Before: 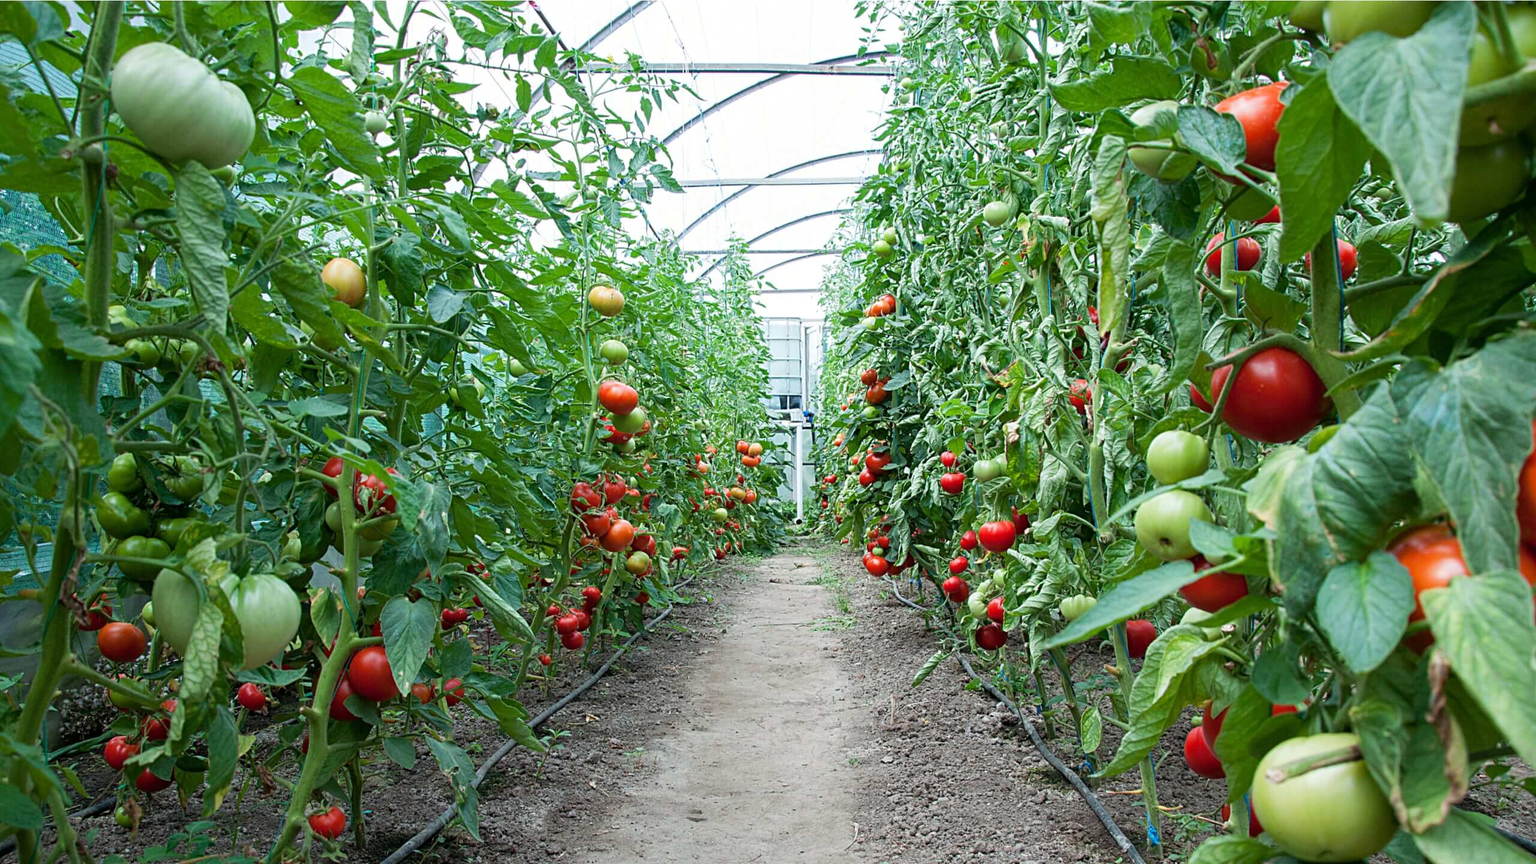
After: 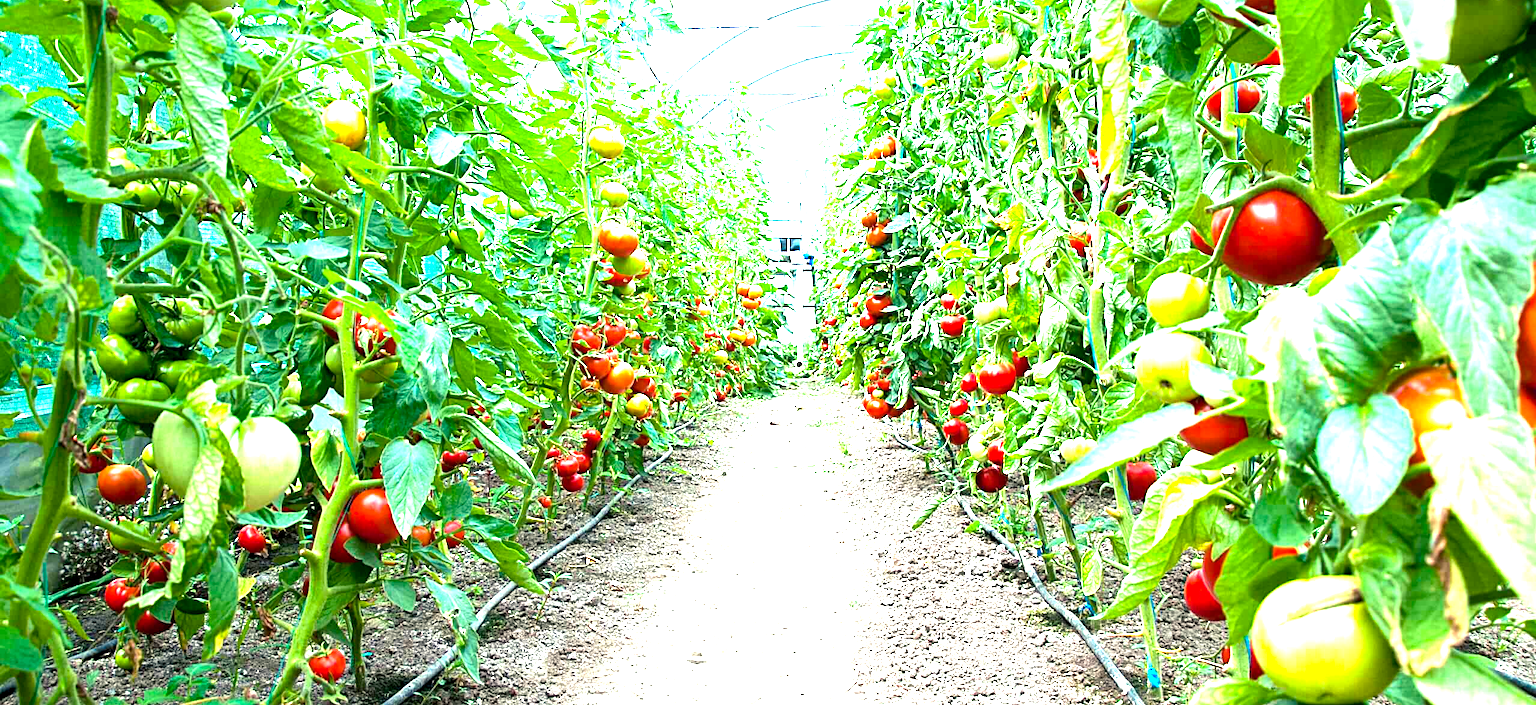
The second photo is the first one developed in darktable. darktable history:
exposure: black level correction 0, exposure 1.992 EV, compensate exposure bias true, compensate highlight preservation false
crop and rotate: top 18.288%
color balance rgb: shadows lift › chroma 2.051%, shadows lift › hue 214.62°, highlights gain › luminance 6.285%, highlights gain › chroma 2.546%, highlights gain › hue 87.48°, global offset › luminance -0.889%, linear chroma grading › global chroma 12.81%, perceptual saturation grading › global saturation 0.699%, perceptual saturation grading › mid-tones 11.457%, perceptual brilliance grading › highlights 10.948%, perceptual brilliance grading › shadows -11.199%, global vibrance 20%
levels: mode automatic, levels [0, 0.618, 1]
